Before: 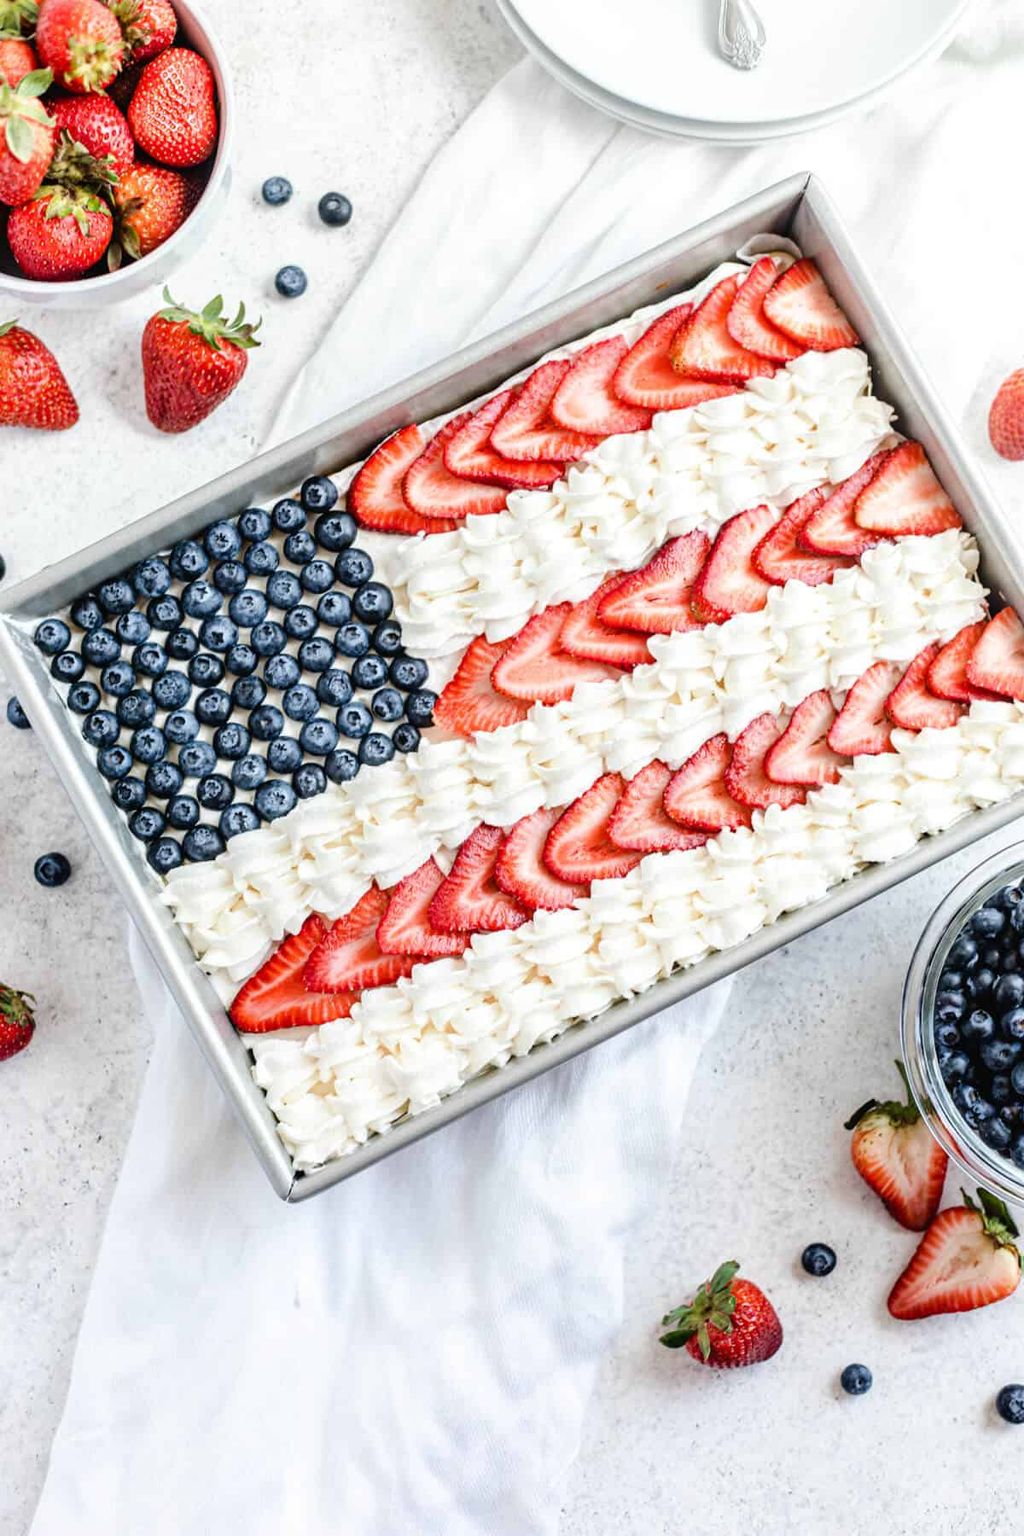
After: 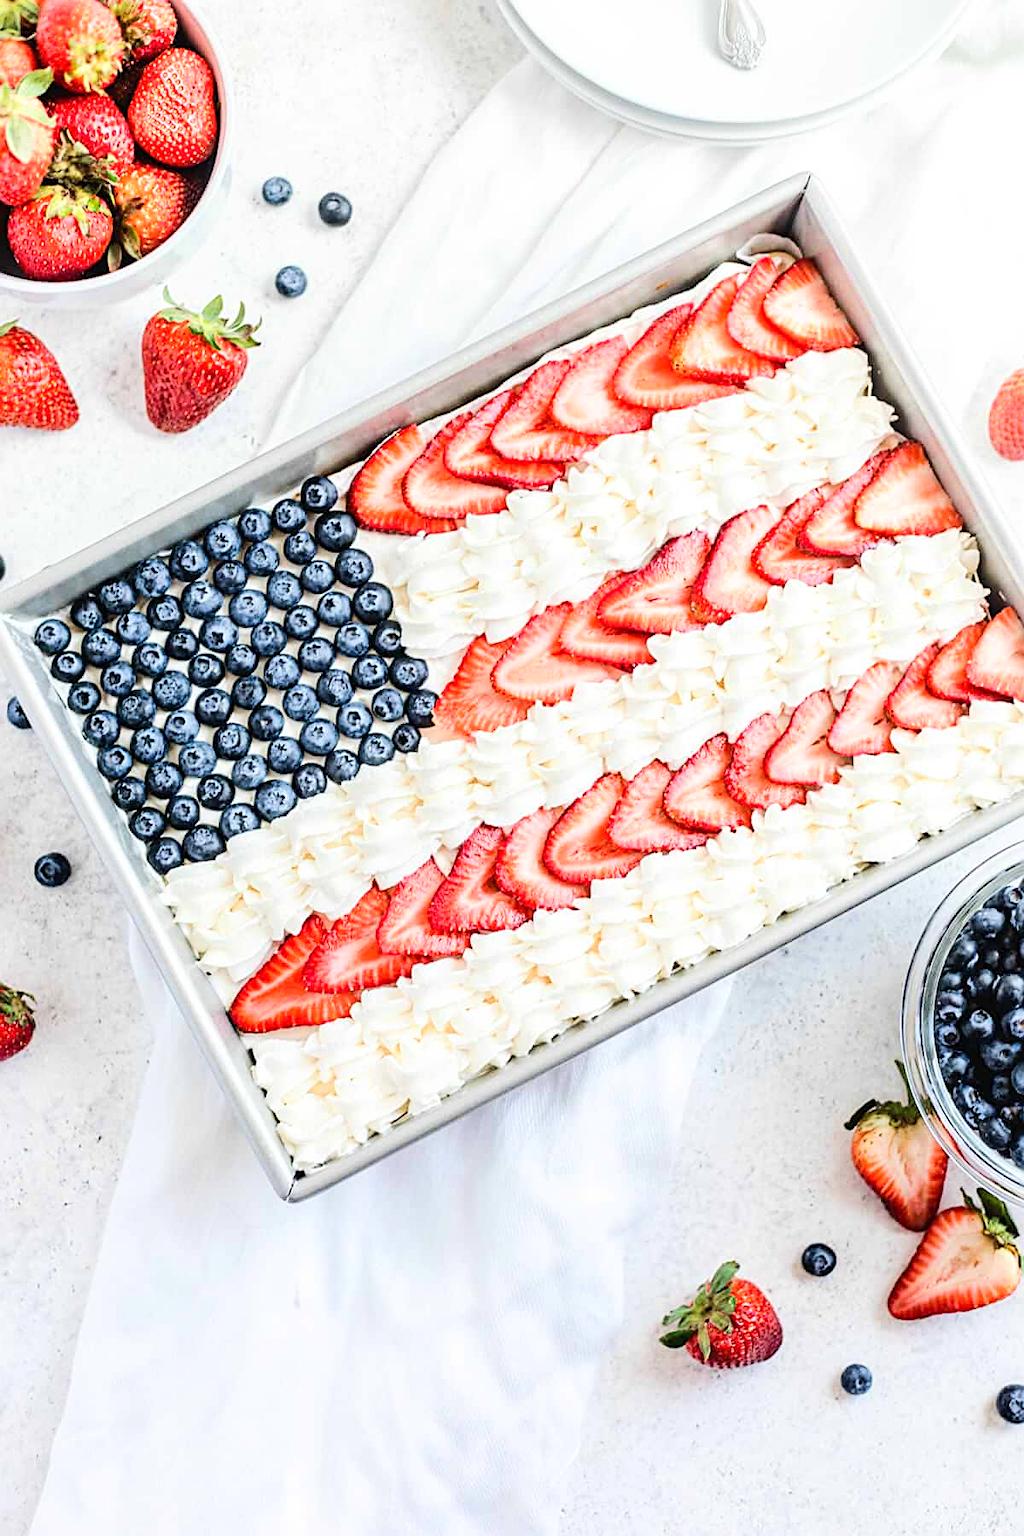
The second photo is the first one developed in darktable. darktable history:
sharpen: on, module defaults
tone curve: curves: ch0 [(0, 0) (0.003, 0.003) (0.011, 0.014) (0.025, 0.031) (0.044, 0.055) (0.069, 0.086) (0.1, 0.124) (0.136, 0.168) (0.177, 0.22) (0.224, 0.278) (0.277, 0.344) (0.335, 0.426) (0.399, 0.515) (0.468, 0.597) (0.543, 0.672) (0.623, 0.746) (0.709, 0.815) (0.801, 0.881) (0.898, 0.939) (1, 1)]
